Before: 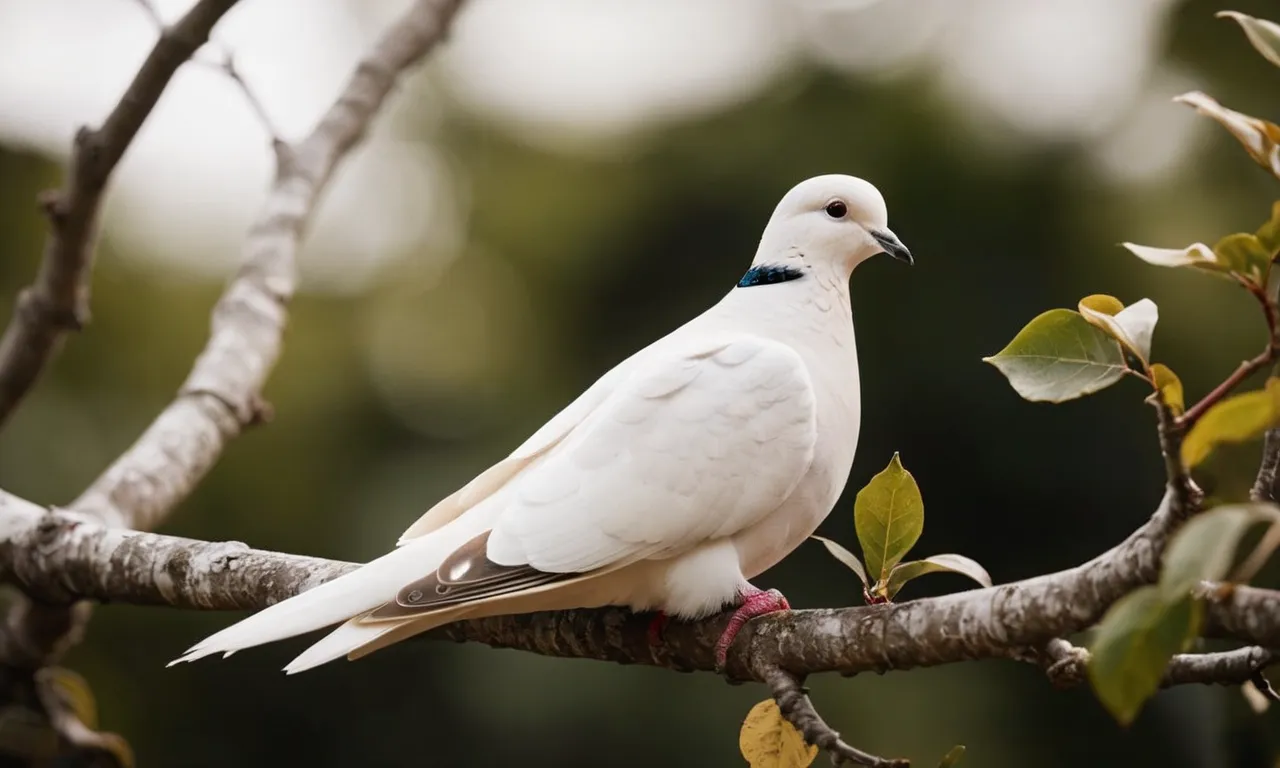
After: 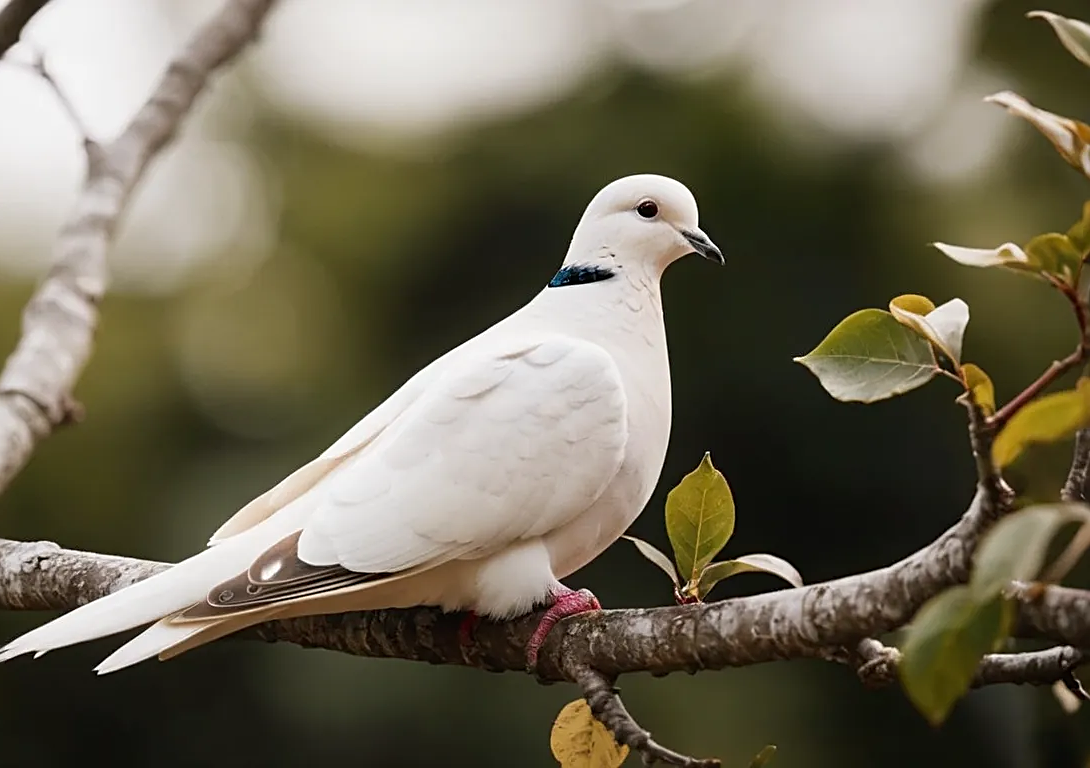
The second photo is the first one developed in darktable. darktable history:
crop and rotate: left 14.786%
sharpen: on, module defaults
